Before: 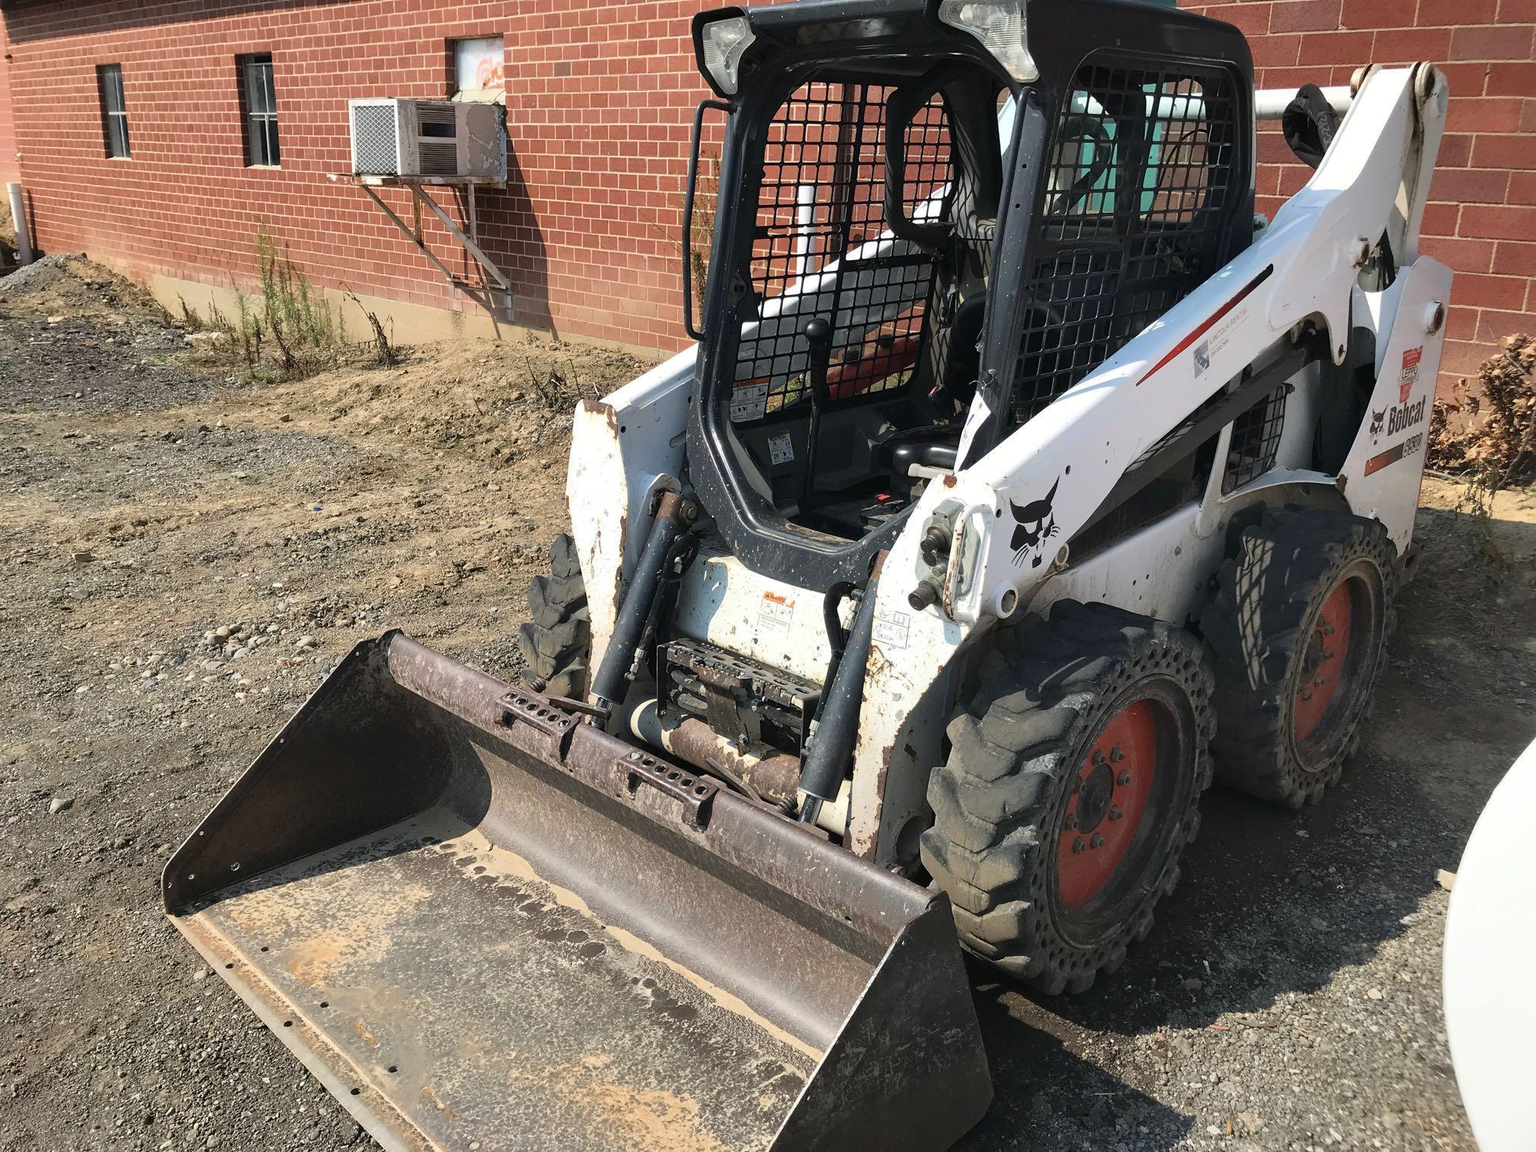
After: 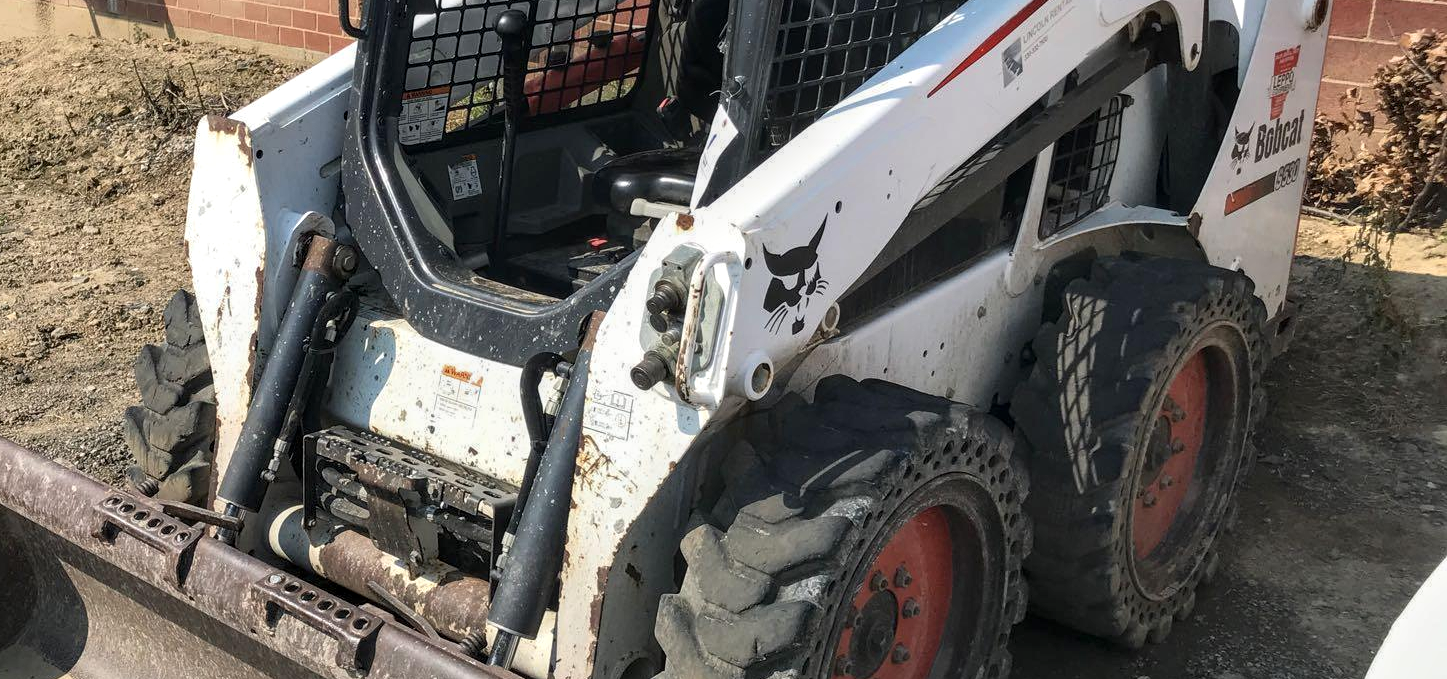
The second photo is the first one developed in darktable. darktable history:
tone equalizer: on, module defaults
crop and rotate: left 27.613%, top 27.05%, bottom 27.672%
local contrast: detail 130%
